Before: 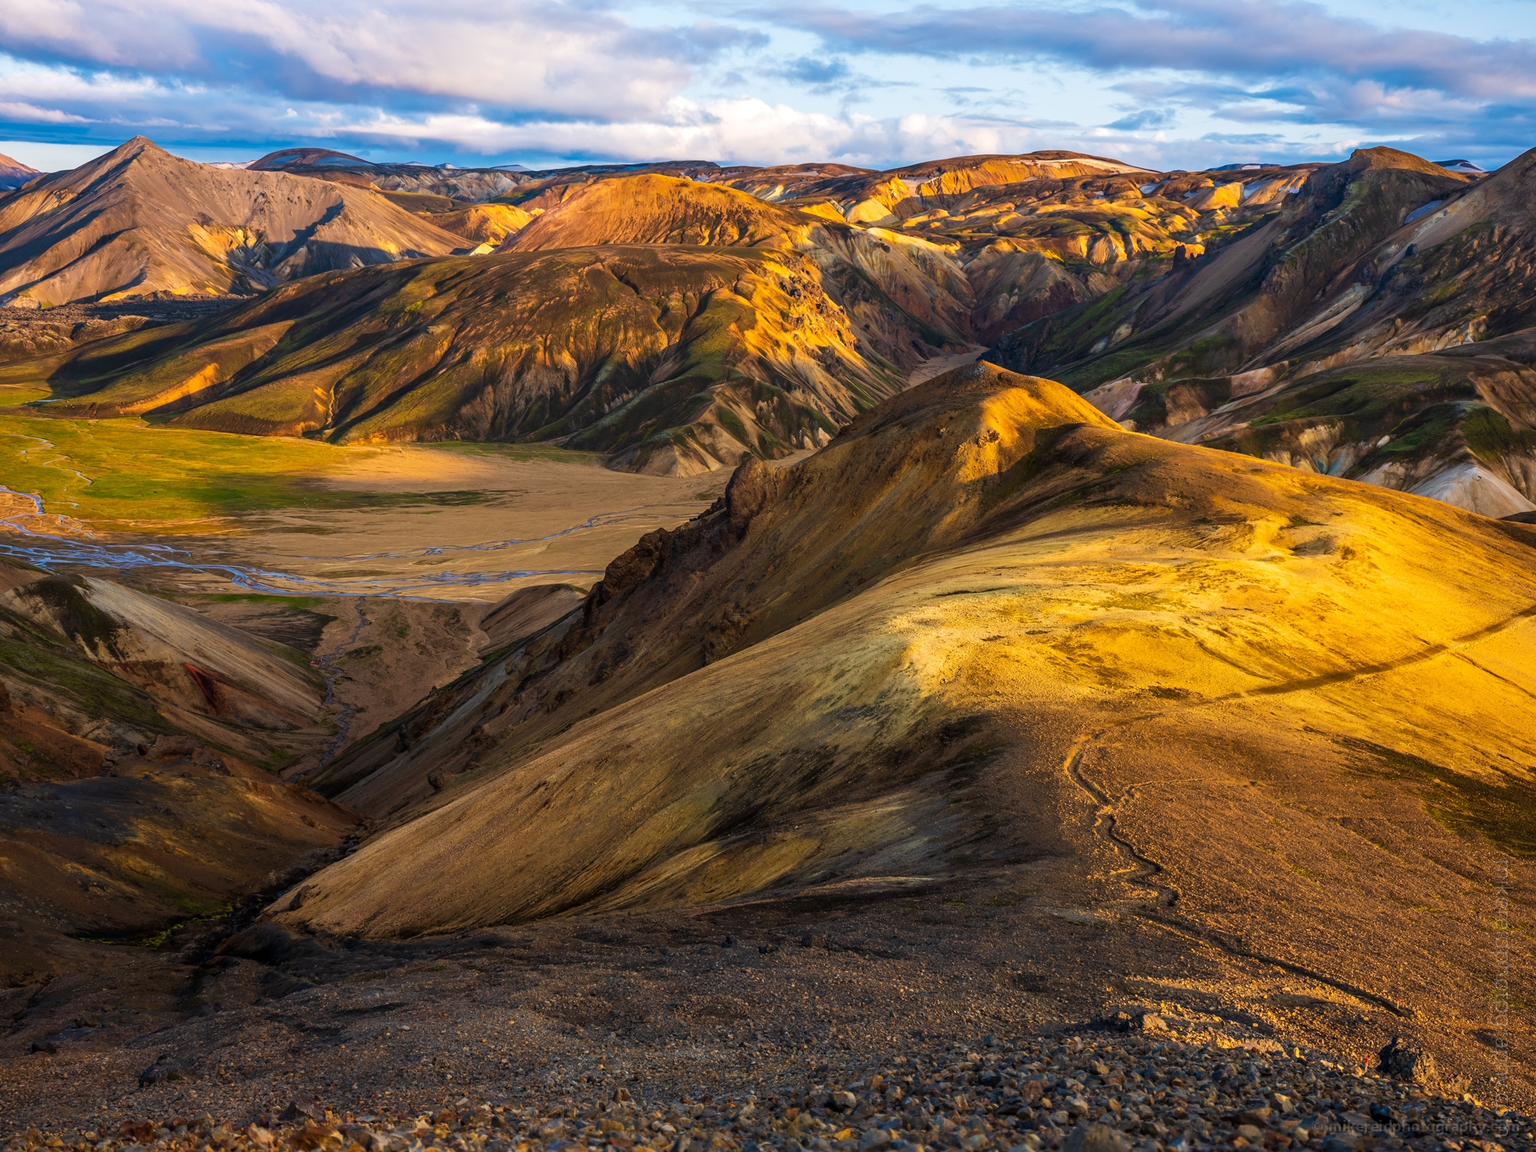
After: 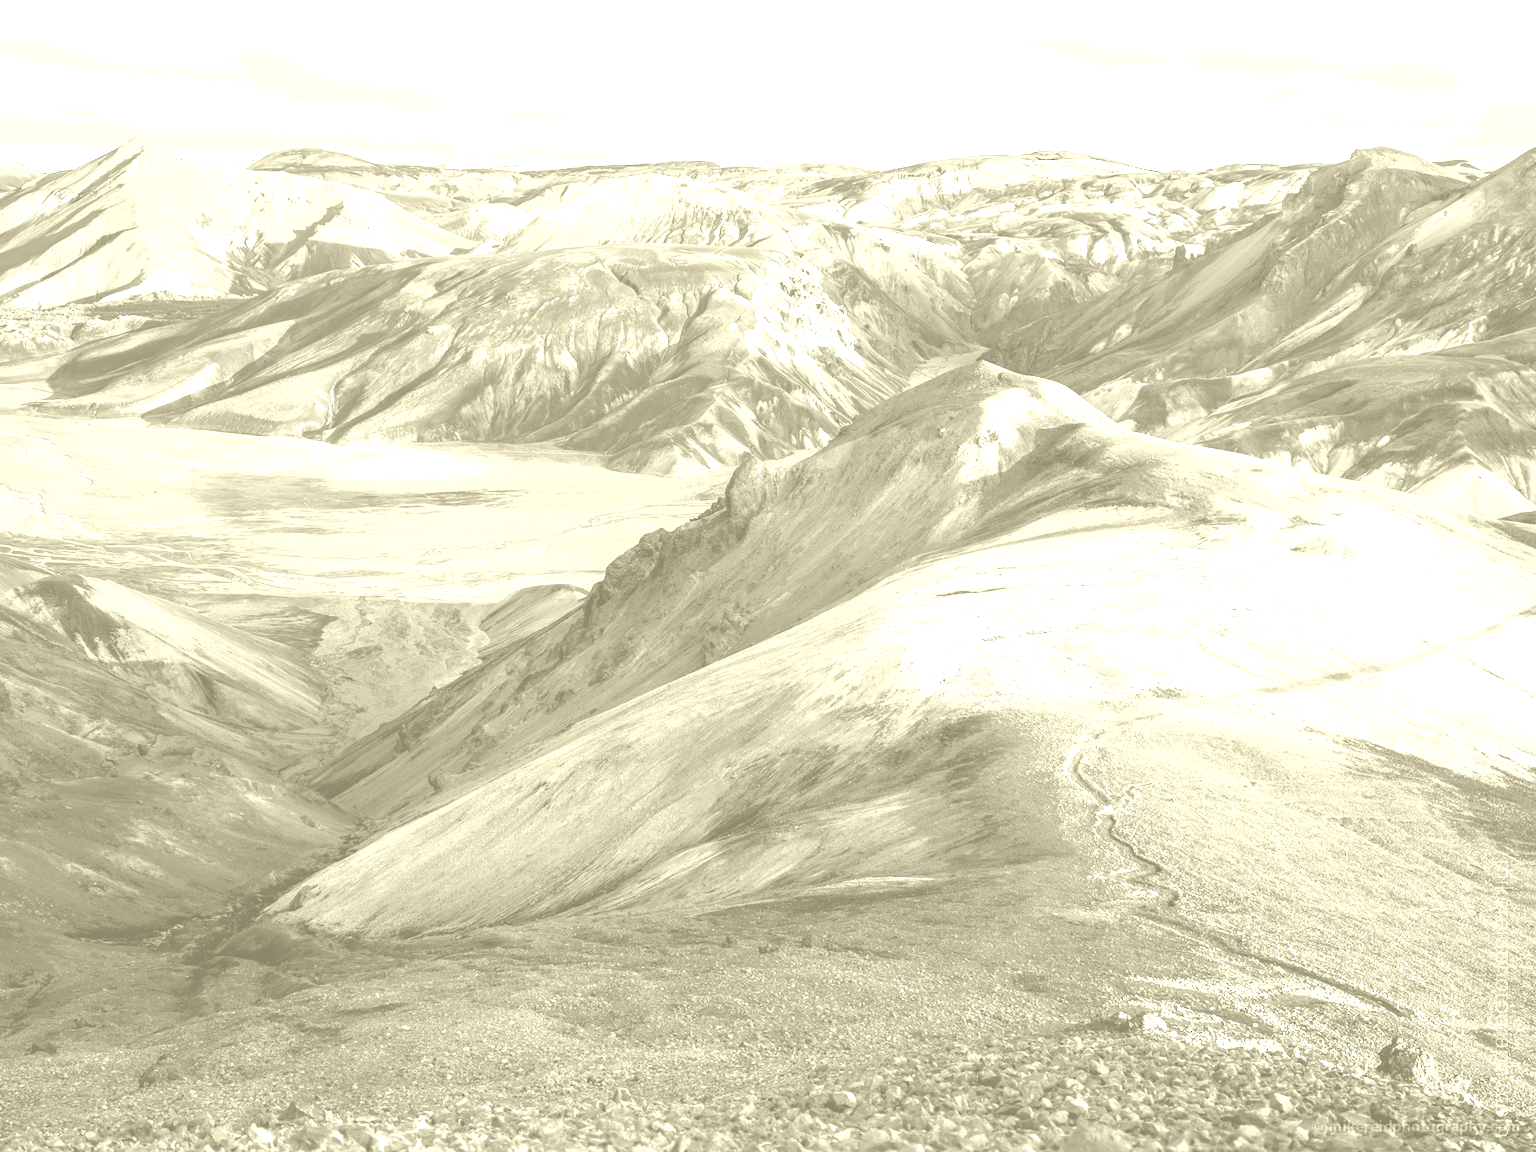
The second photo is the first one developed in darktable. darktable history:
colorize: hue 43.2°, saturation 40%, version 1
shadows and highlights: shadows -62.32, white point adjustment -5.22, highlights 61.59
color zones: curves: ch0 [(0.25, 0.5) (0.463, 0.627) (0.484, 0.637) (0.75, 0.5)]
exposure: black level correction 0.001, exposure 2 EV, compensate highlight preservation false
